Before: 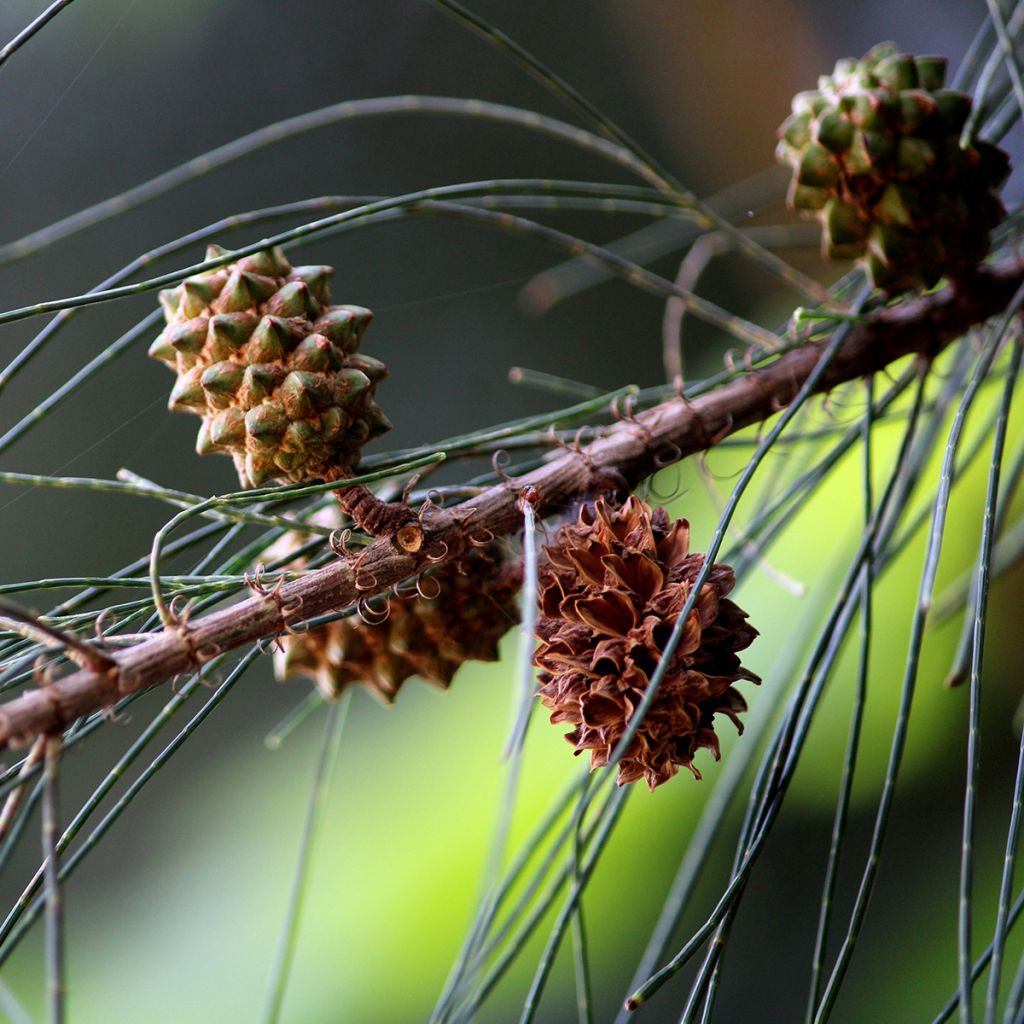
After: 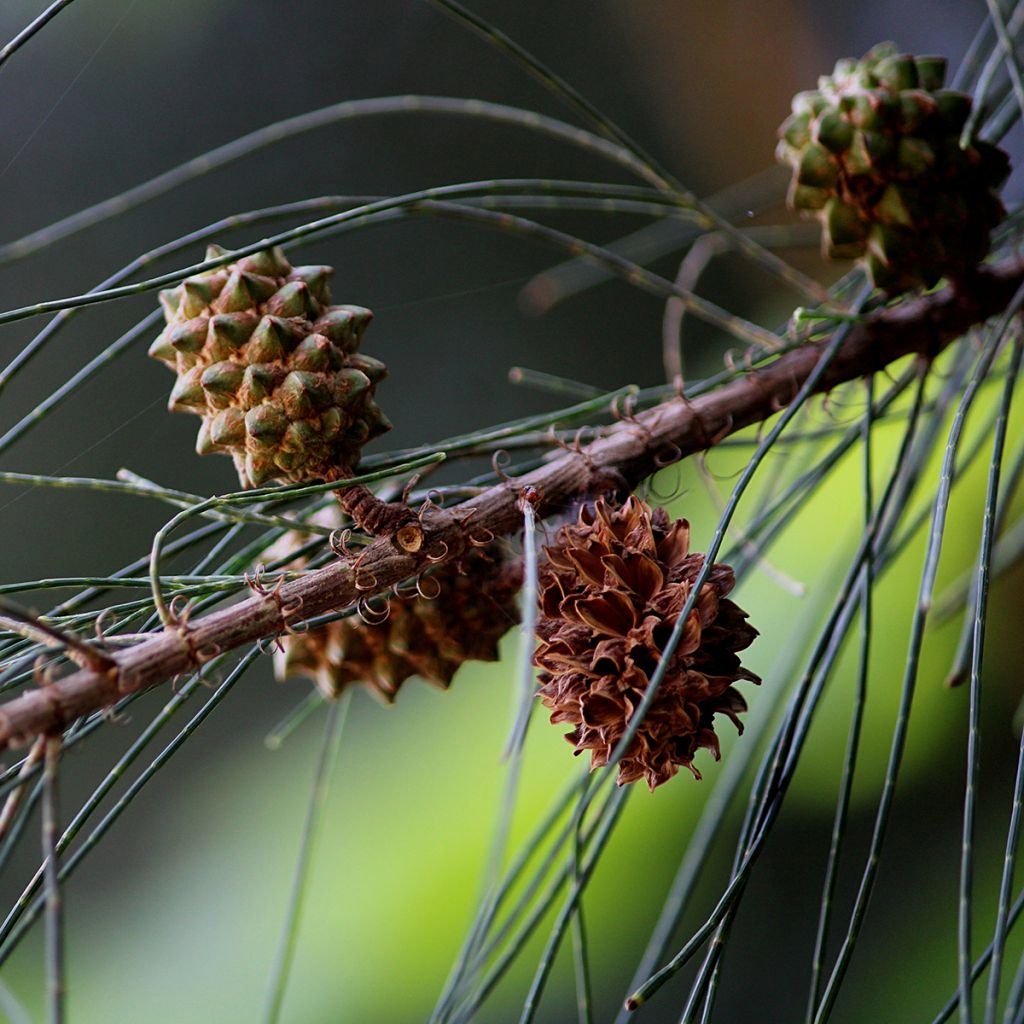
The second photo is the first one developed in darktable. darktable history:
exposure: exposure -0.462 EV, compensate highlight preservation false
sharpen: amount 0.2
